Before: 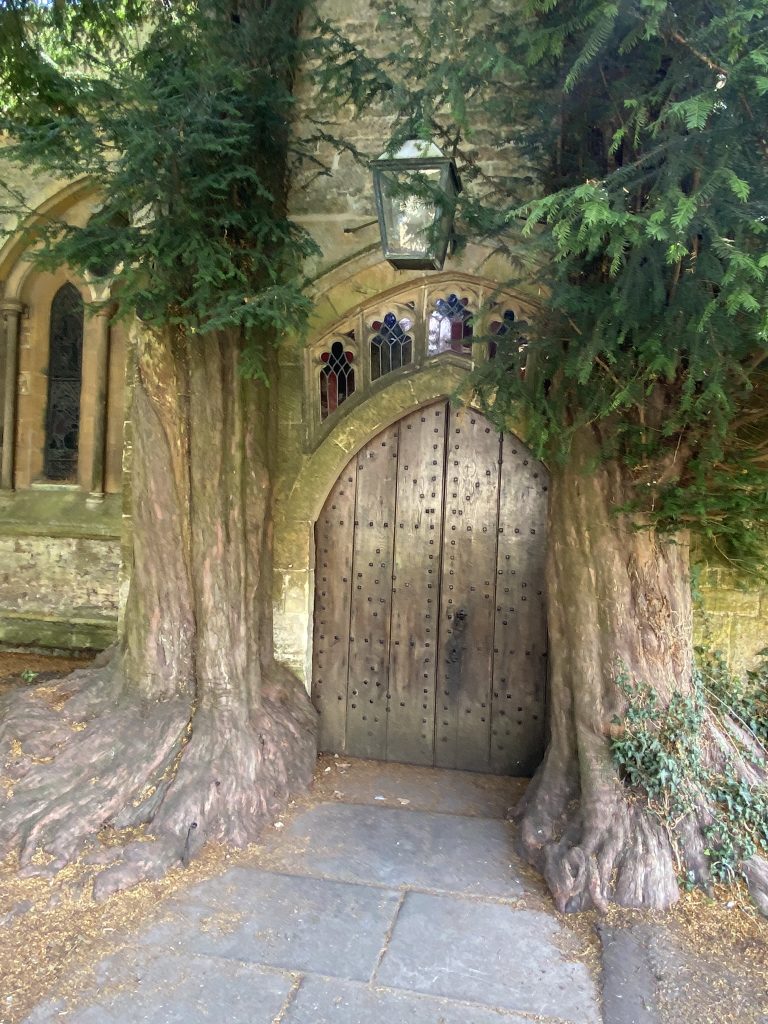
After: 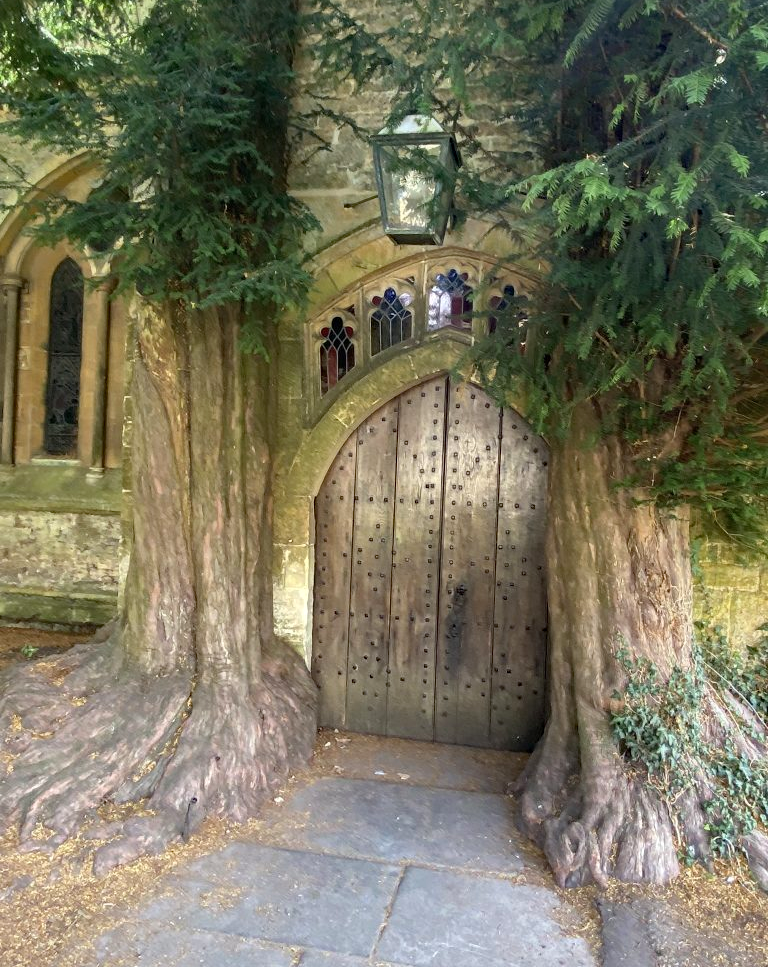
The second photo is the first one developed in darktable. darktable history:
crop and rotate: top 2.479%, bottom 3.018%
haze removal: compatibility mode true, adaptive false
